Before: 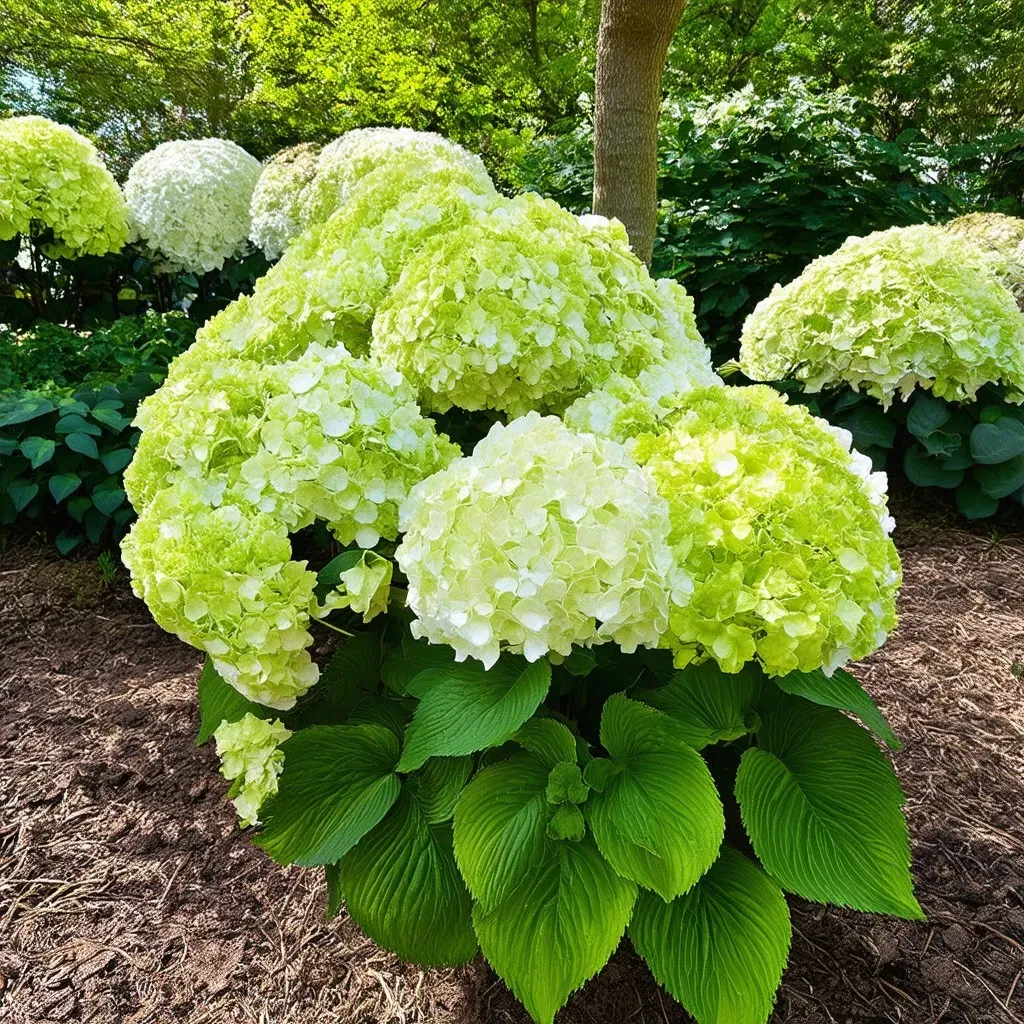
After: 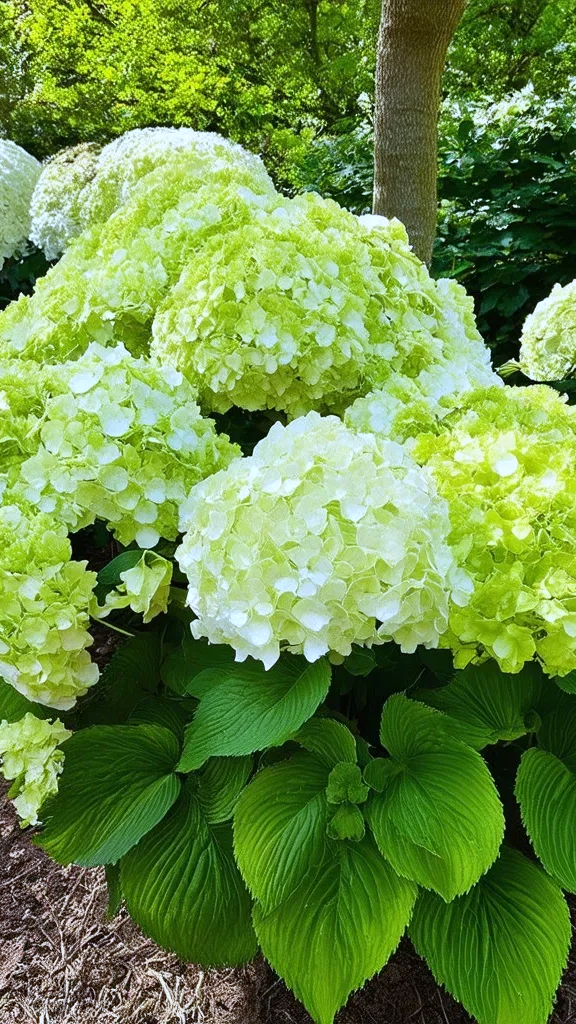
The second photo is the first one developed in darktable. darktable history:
white balance: red 0.931, blue 1.11
crop: left 21.496%, right 22.254%
